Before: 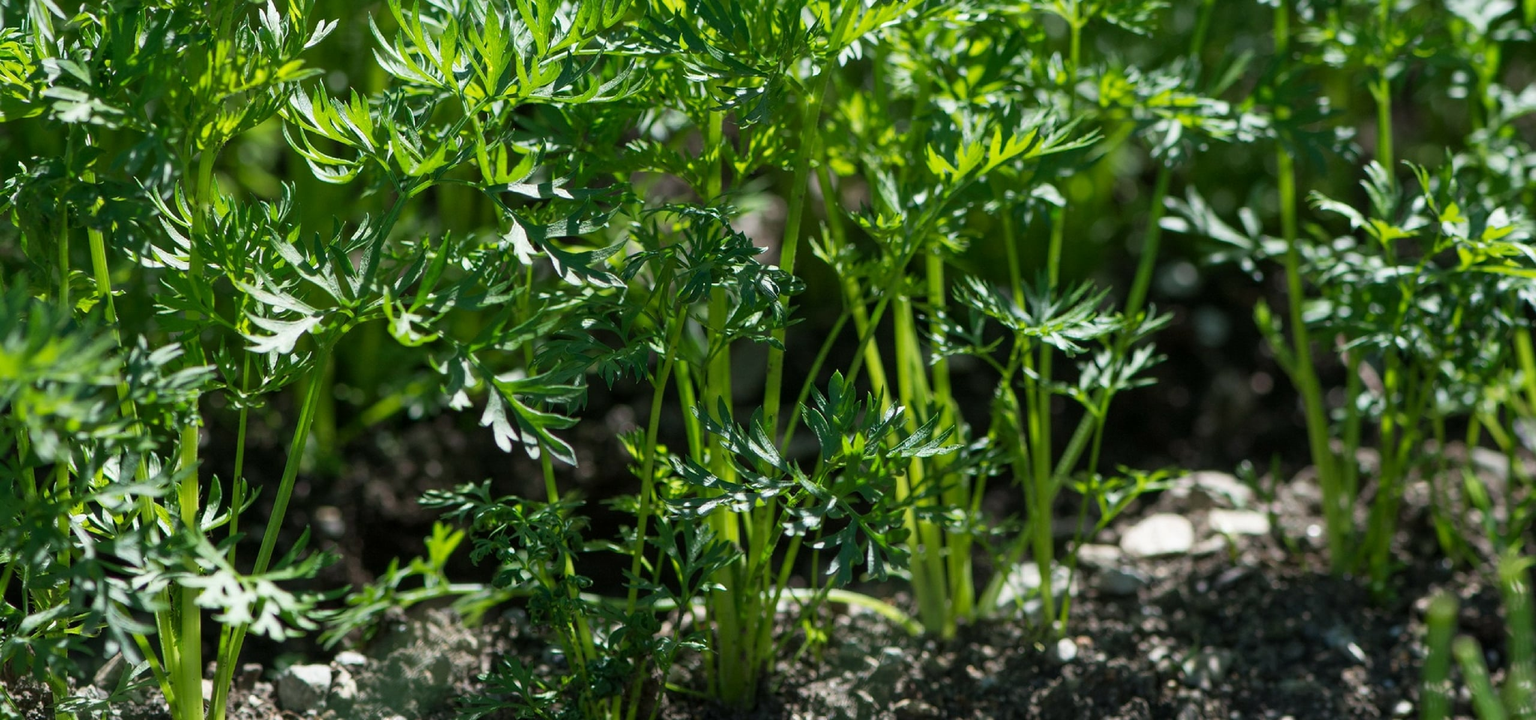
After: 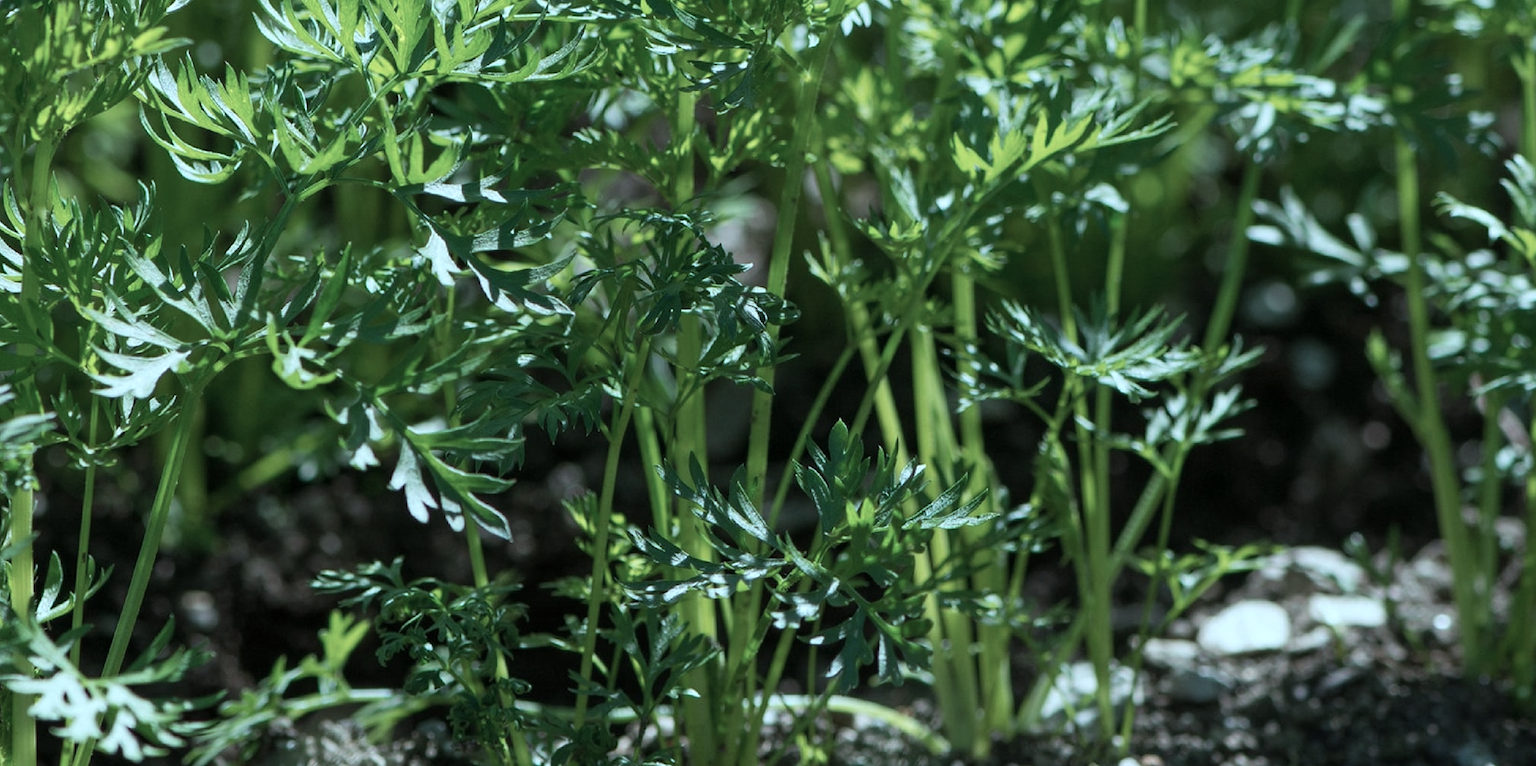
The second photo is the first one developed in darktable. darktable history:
crop: left 11.225%, top 5.381%, right 9.565%, bottom 10.314%
color correction: highlights a* -12.64, highlights b* -18.1, saturation 0.7
